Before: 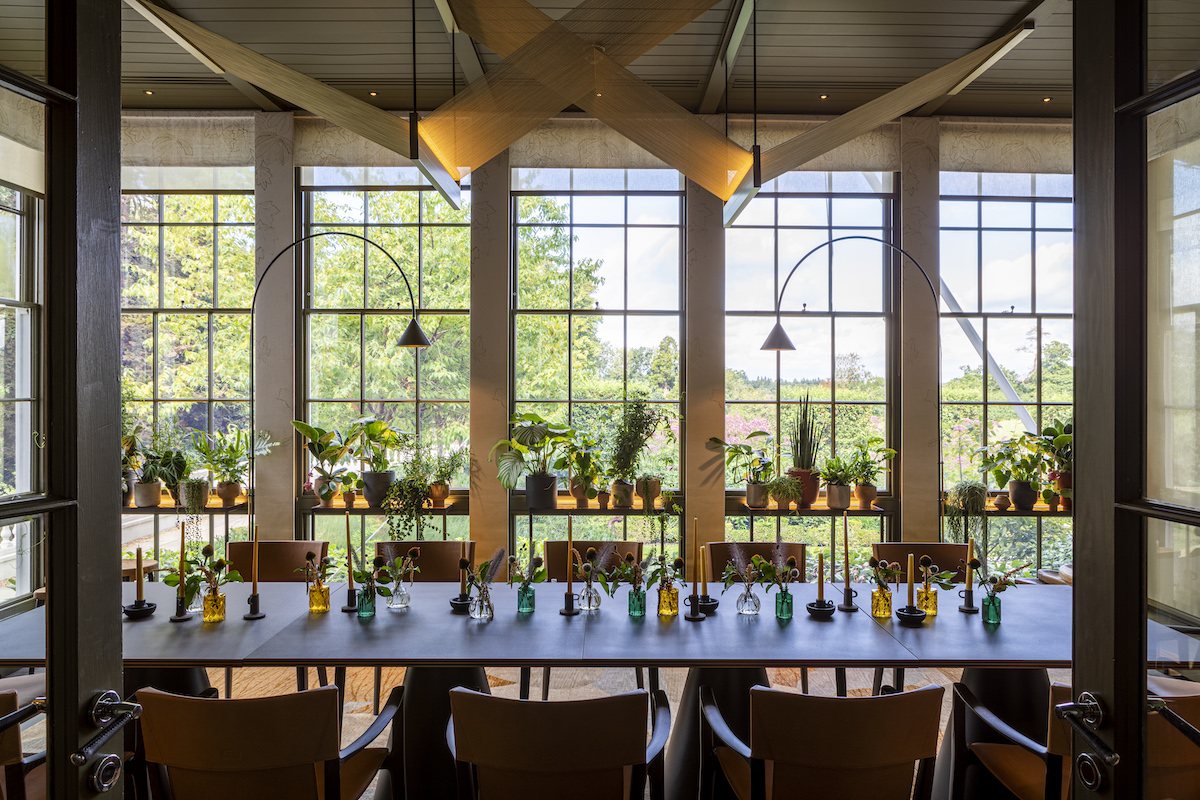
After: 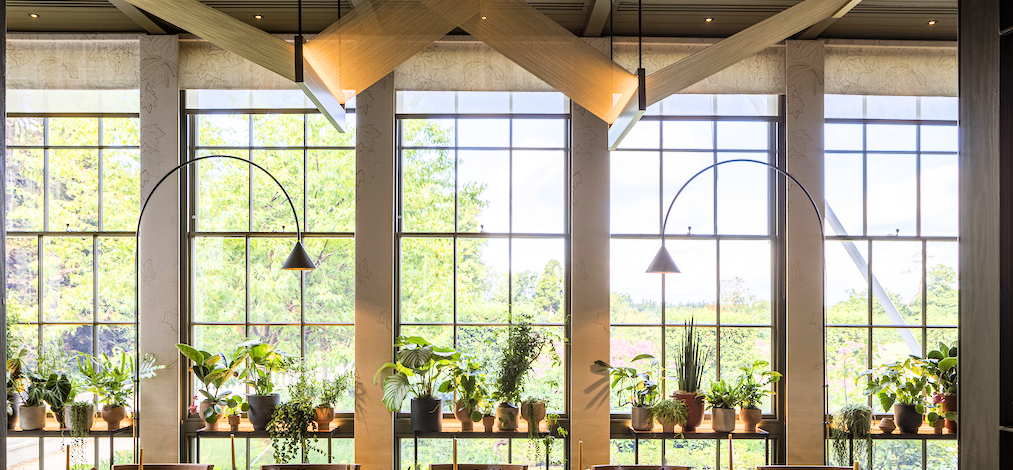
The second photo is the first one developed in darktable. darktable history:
crop and rotate: left 9.66%, top 9.683%, right 5.91%, bottom 31.556%
exposure: exposure 0.942 EV, compensate highlight preservation false
filmic rgb: middle gray luminance 9.4%, black relative exposure -10.62 EV, white relative exposure 3.43 EV, target black luminance 0%, hardness 6, latitude 59.57%, contrast 1.092, highlights saturation mix 6.02%, shadows ↔ highlights balance 29.48%
